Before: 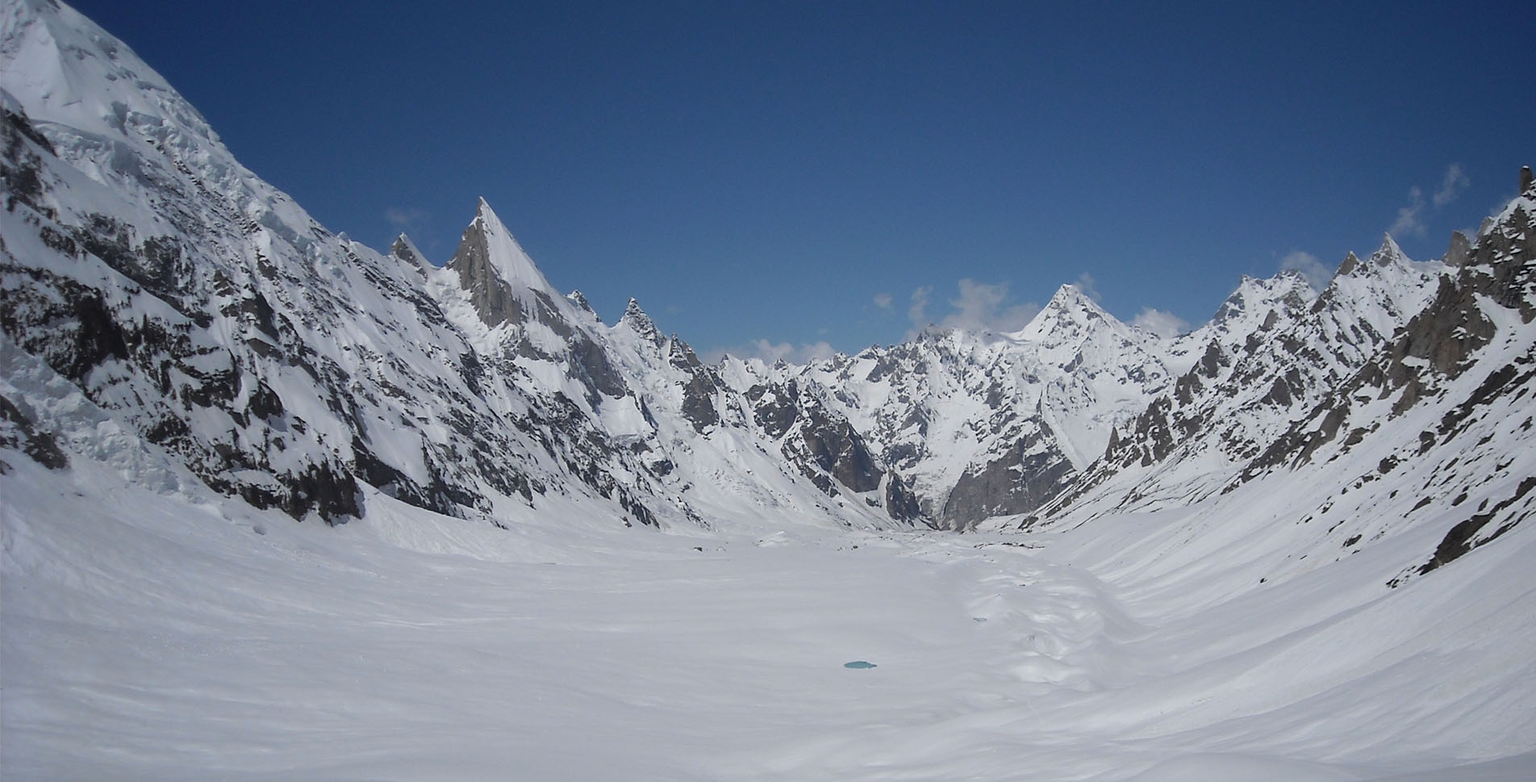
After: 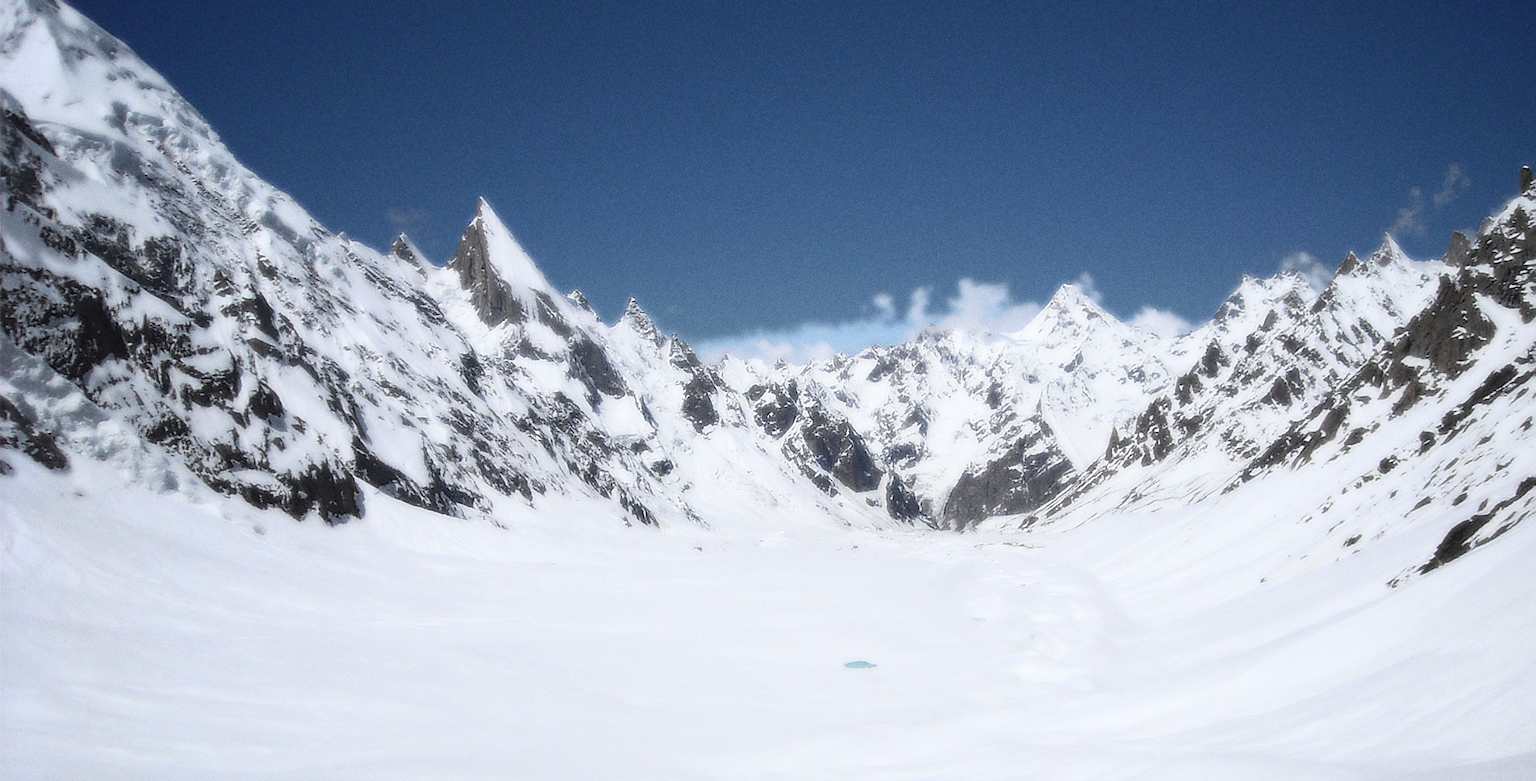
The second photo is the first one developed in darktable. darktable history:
bloom: size 0%, threshold 54.82%, strength 8.31%
grain: coarseness 0.09 ISO
sharpen: on, module defaults
